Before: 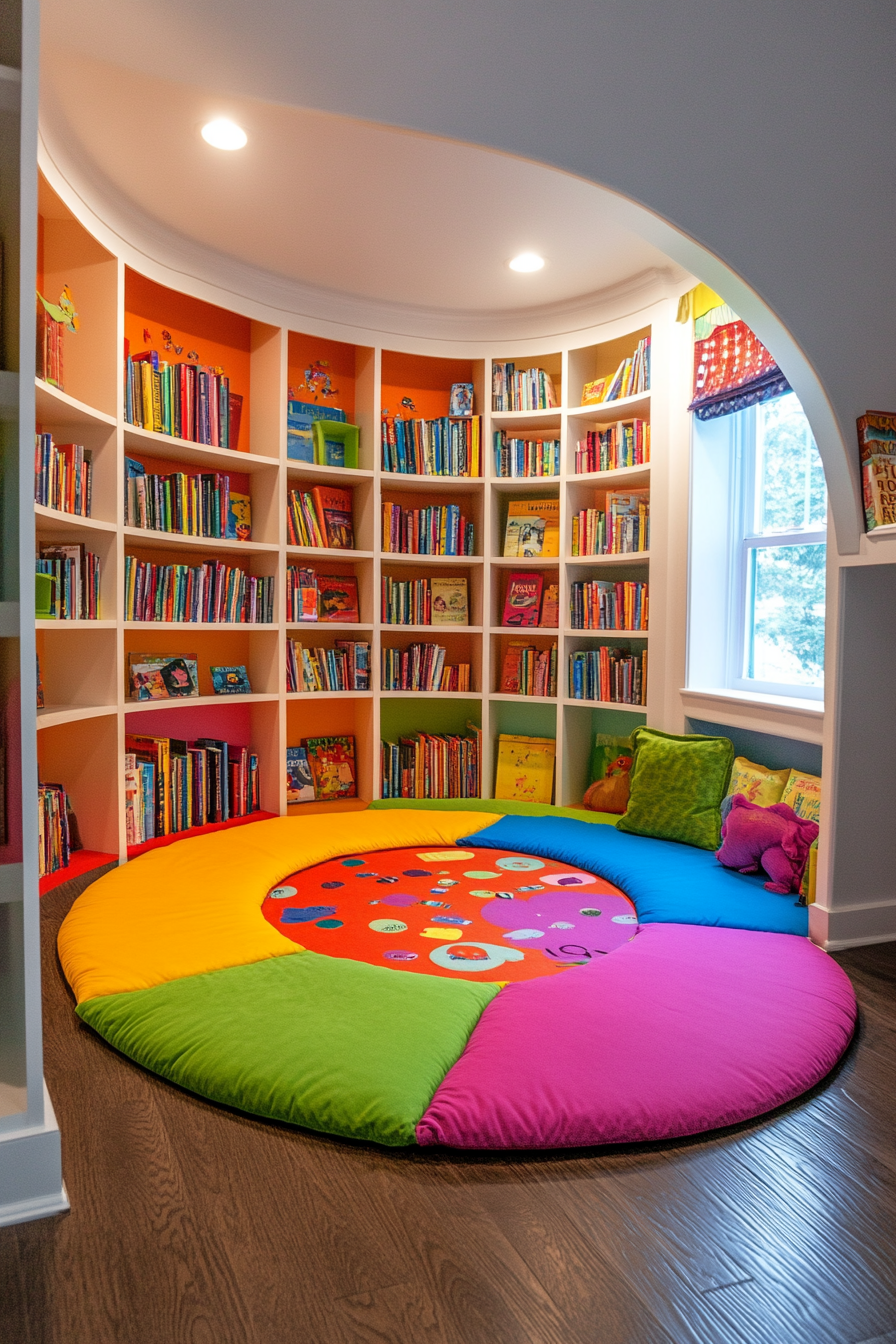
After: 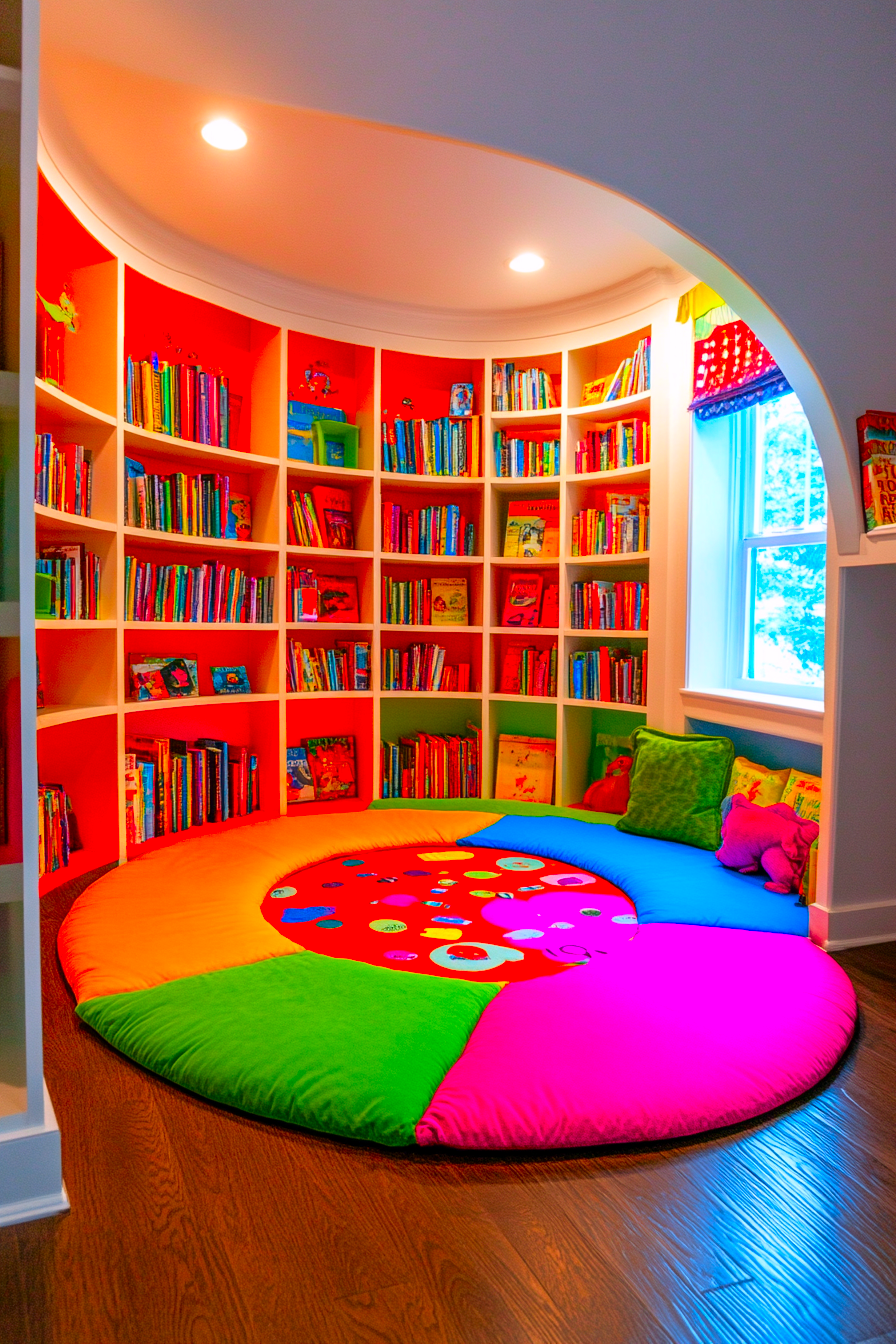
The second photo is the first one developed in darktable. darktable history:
color correction: highlights a* 1.59, highlights b* -1.7, saturation 2.48
